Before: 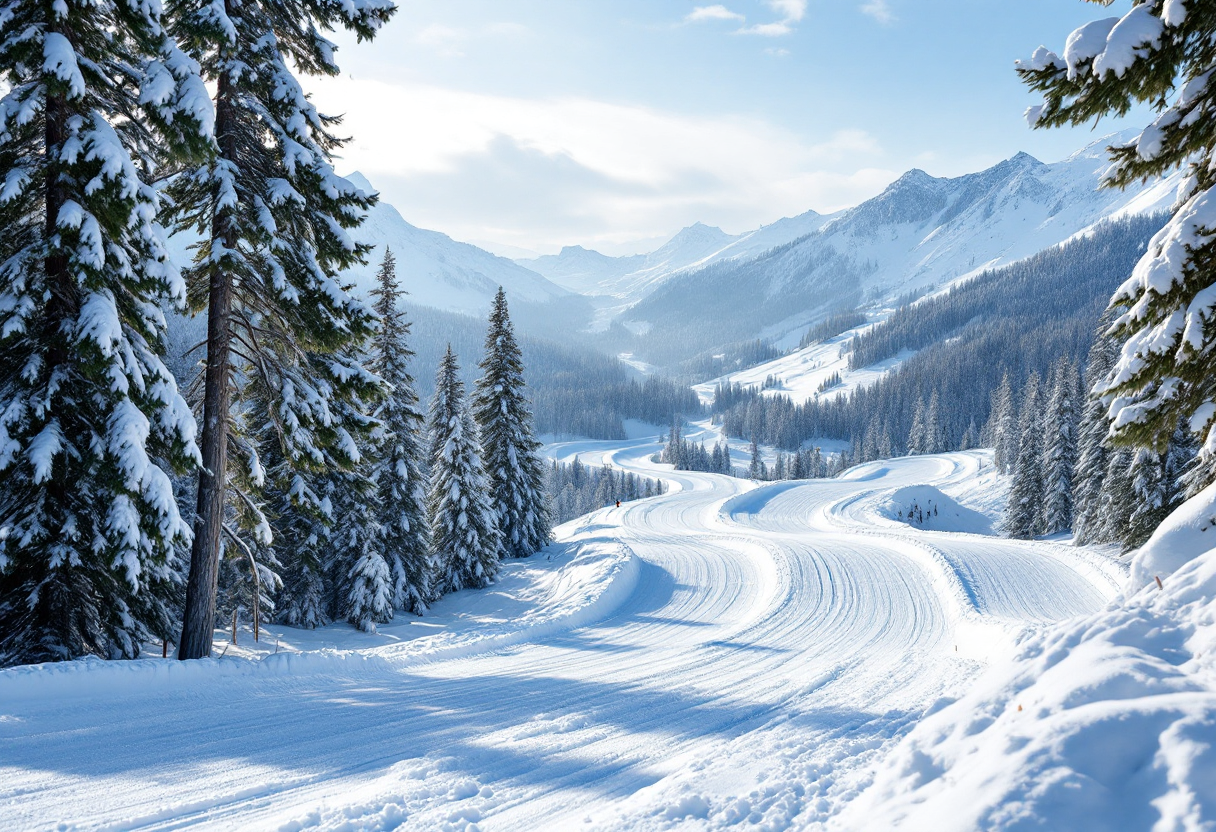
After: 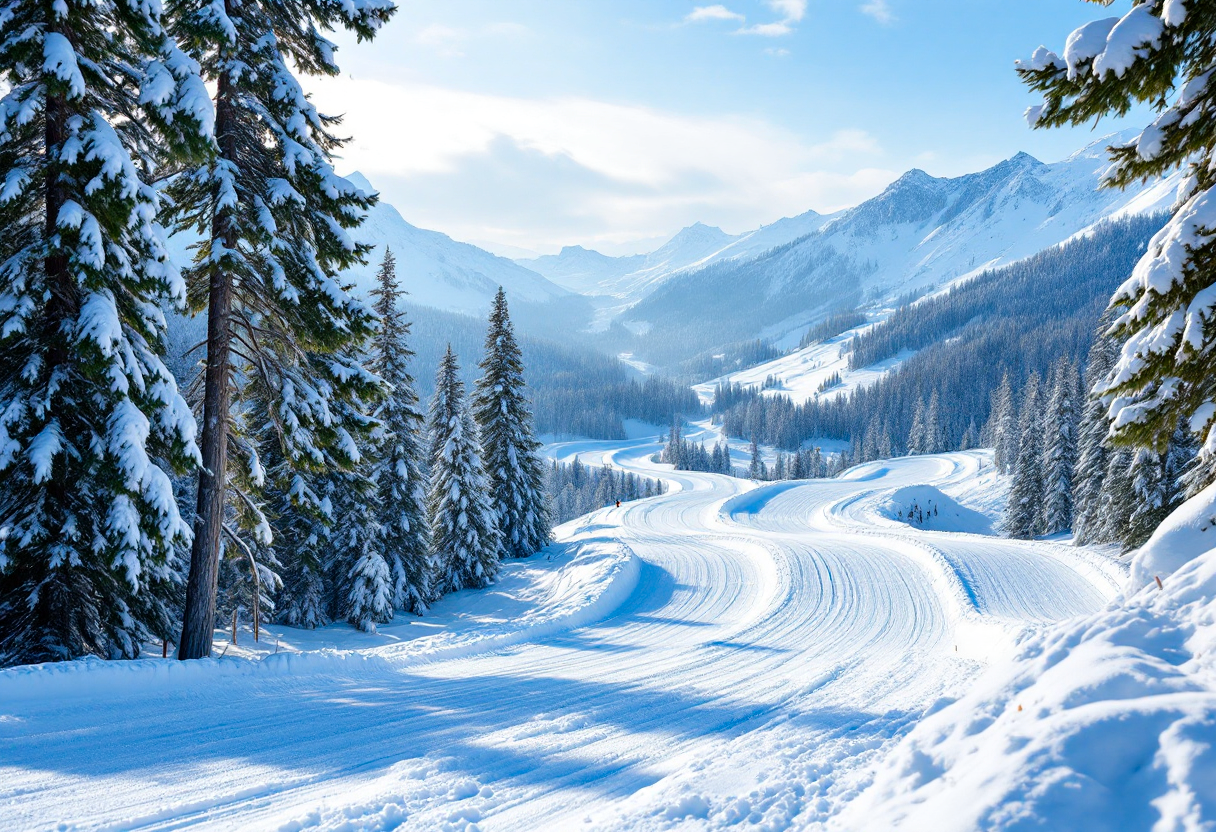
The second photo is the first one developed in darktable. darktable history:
contrast brightness saturation: contrast 0.01, saturation -0.05
color balance rgb: linear chroma grading › global chroma 15%, perceptual saturation grading › global saturation 30%
